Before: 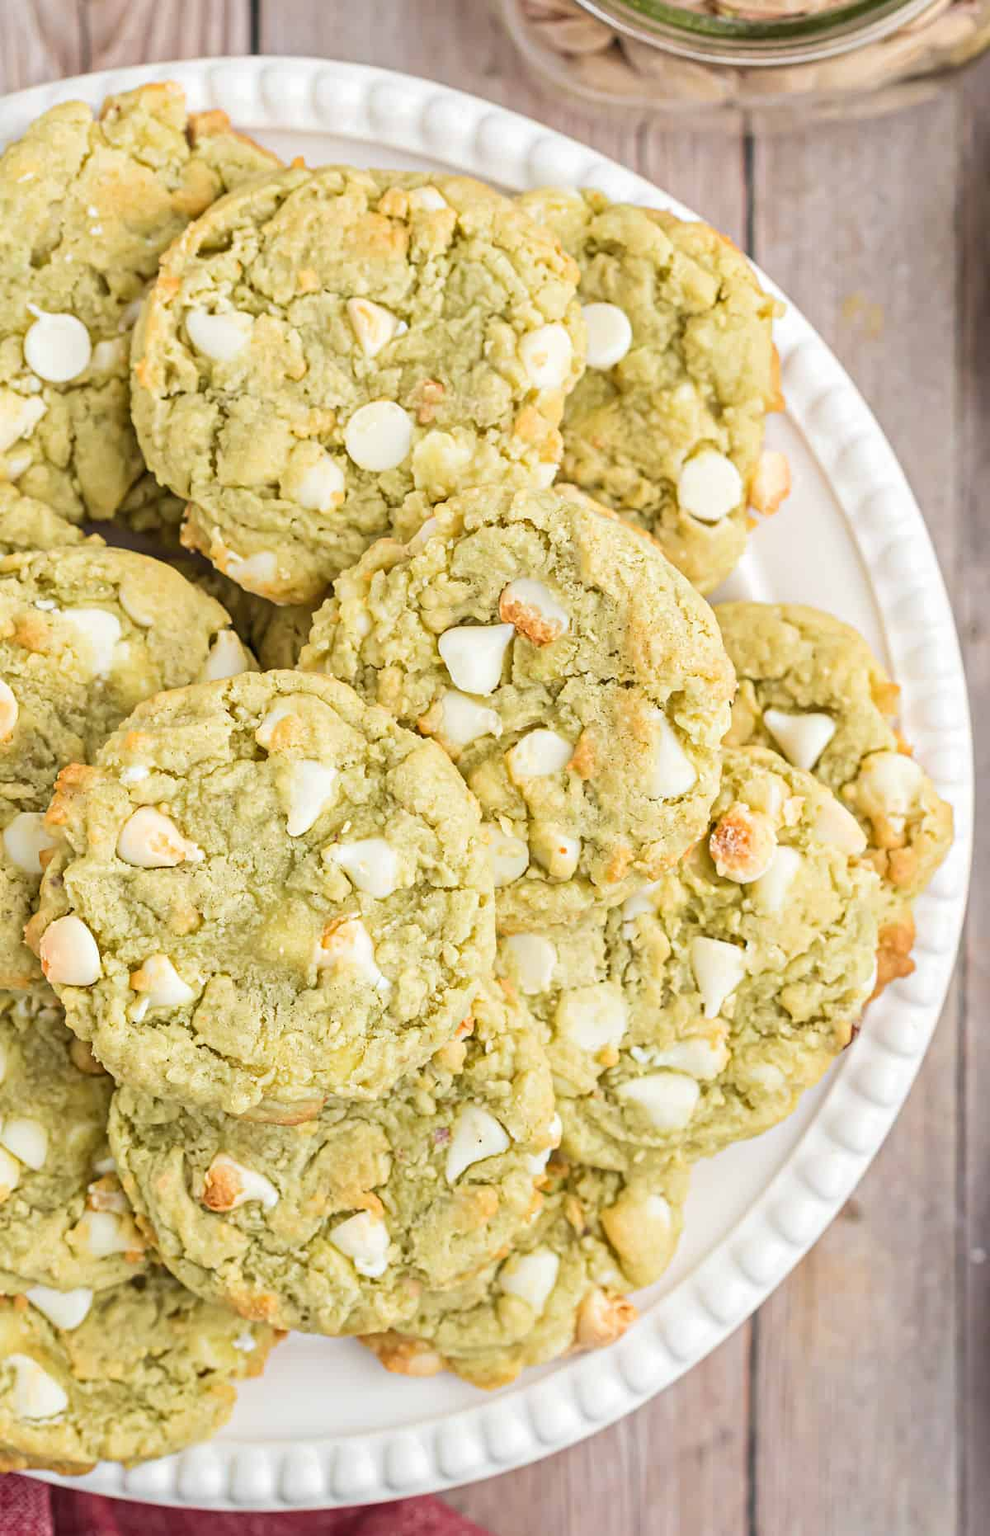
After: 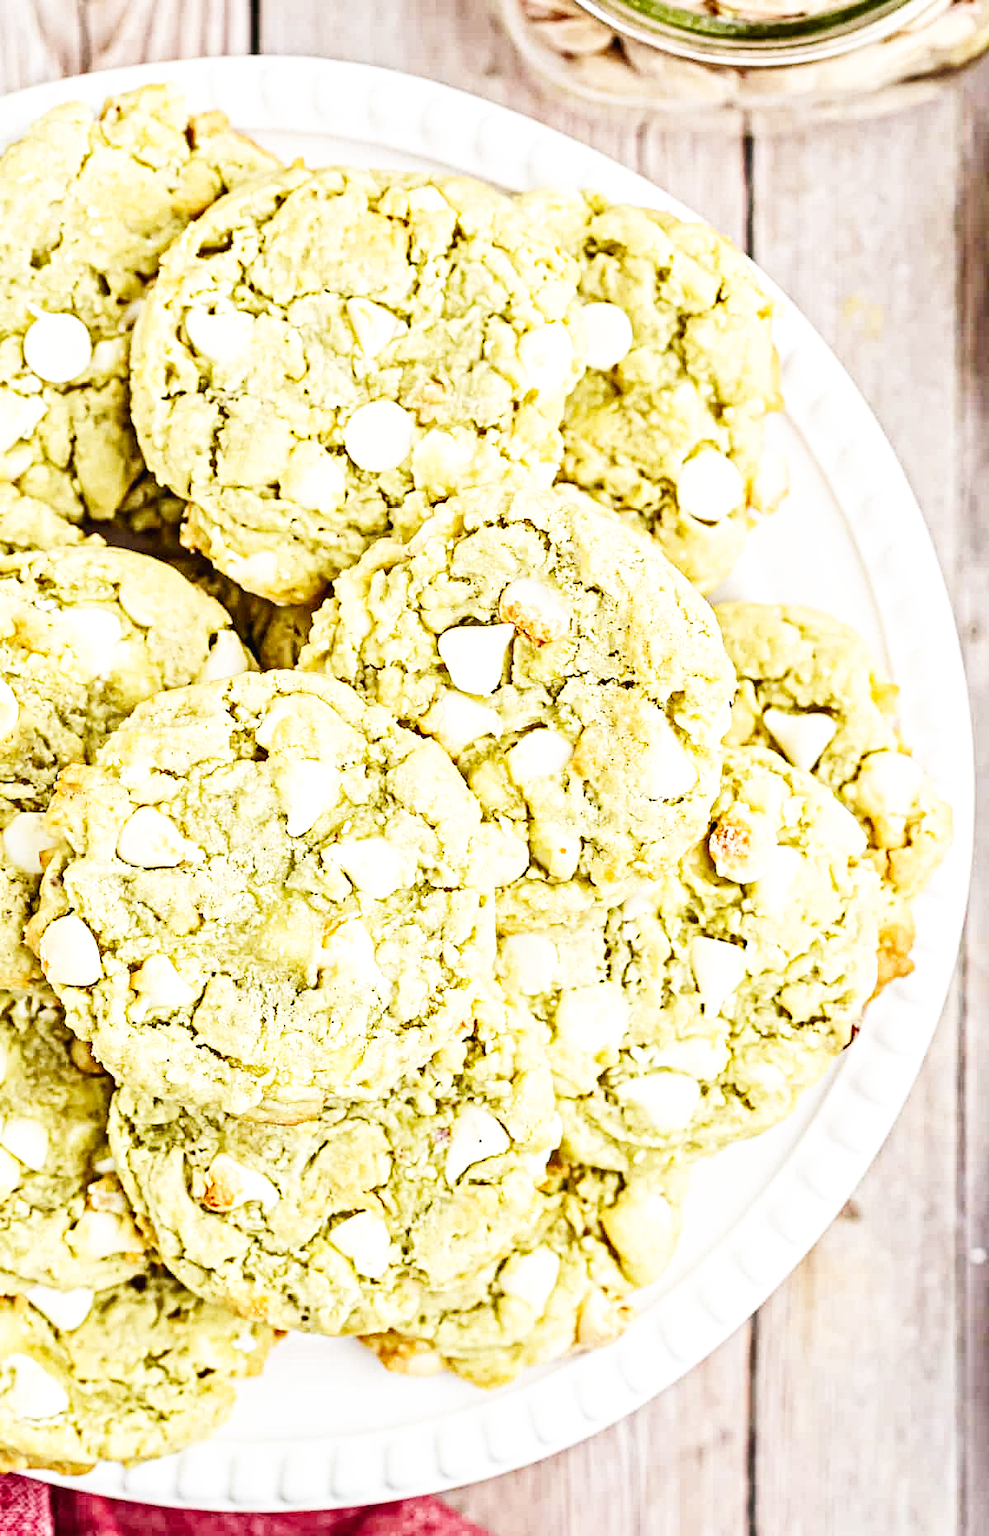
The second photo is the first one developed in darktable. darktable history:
contrast equalizer: octaves 7, y [[0.506, 0.531, 0.562, 0.606, 0.638, 0.669], [0.5 ×6], [0.5 ×6], [0 ×6], [0 ×6]]
shadows and highlights: shadows 52.34, highlights -28.23, soften with gaussian
base curve: curves: ch0 [(0, 0.003) (0.001, 0.002) (0.006, 0.004) (0.02, 0.022) (0.048, 0.086) (0.094, 0.234) (0.162, 0.431) (0.258, 0.629) (0.385, 0.8) (0.548, 0.918) (0.751, 0.988) (1, 1)], preserve colors none
